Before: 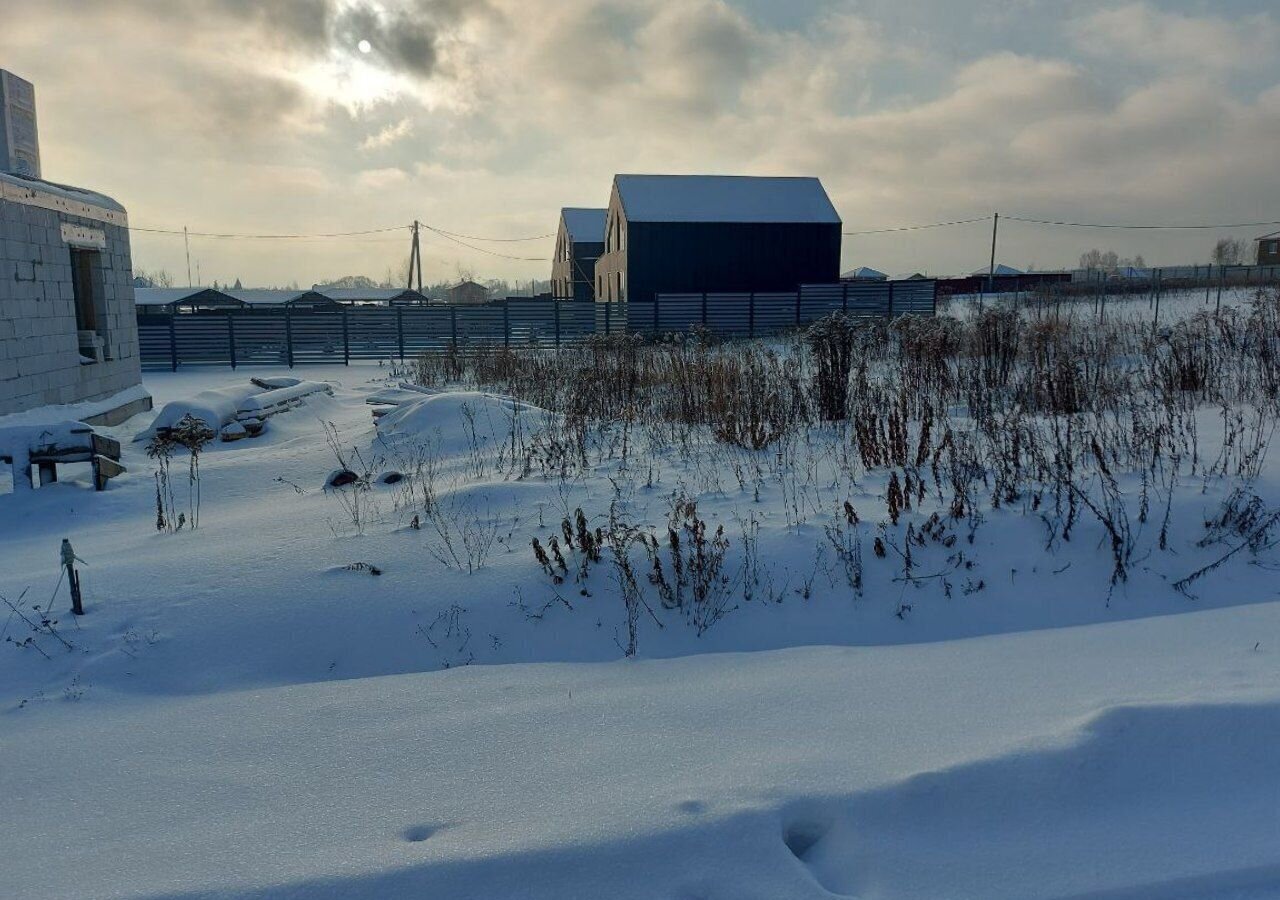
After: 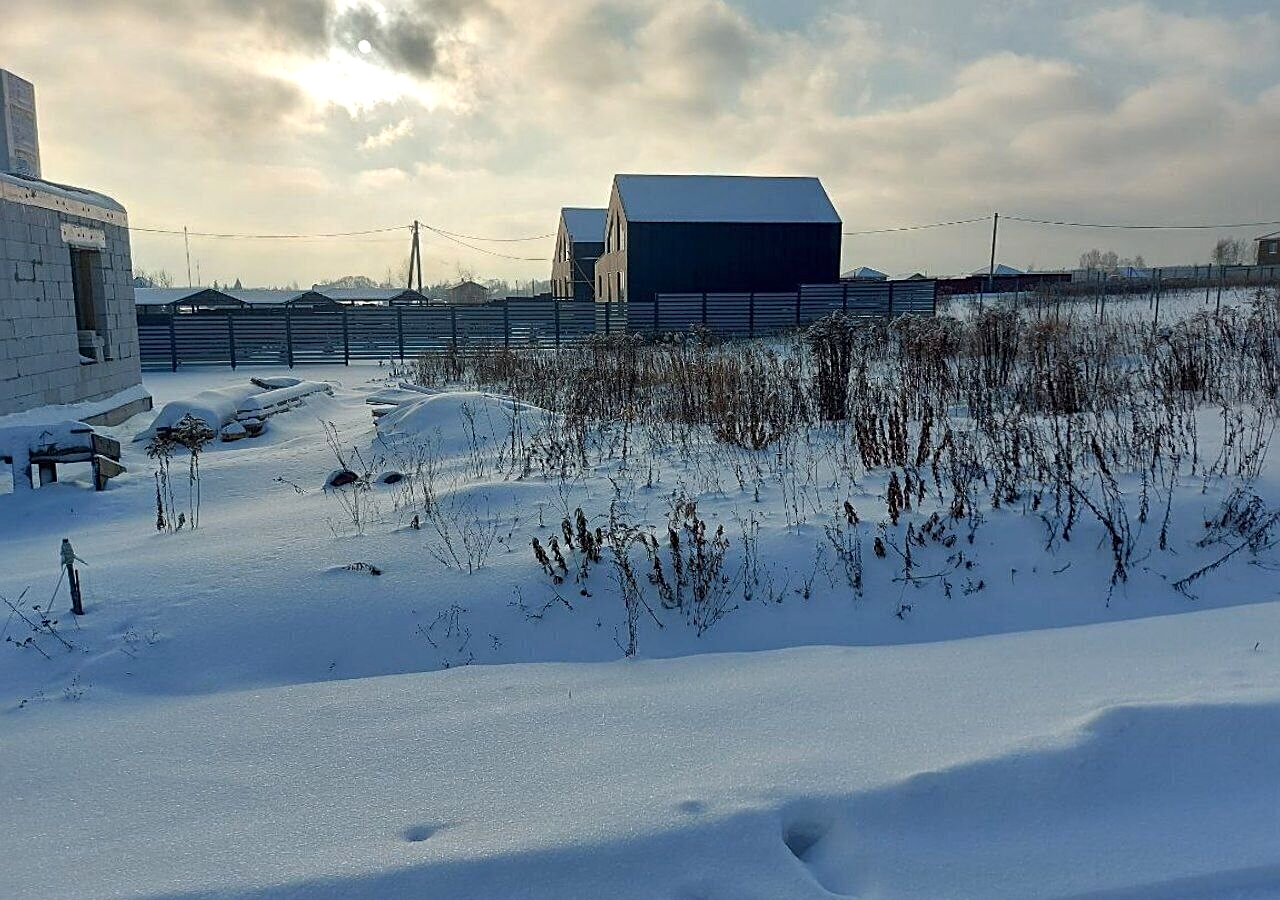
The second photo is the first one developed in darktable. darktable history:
exposure: exposure 0.367 EV, compensate highlight preservation false
sharpen: on, module defaults
